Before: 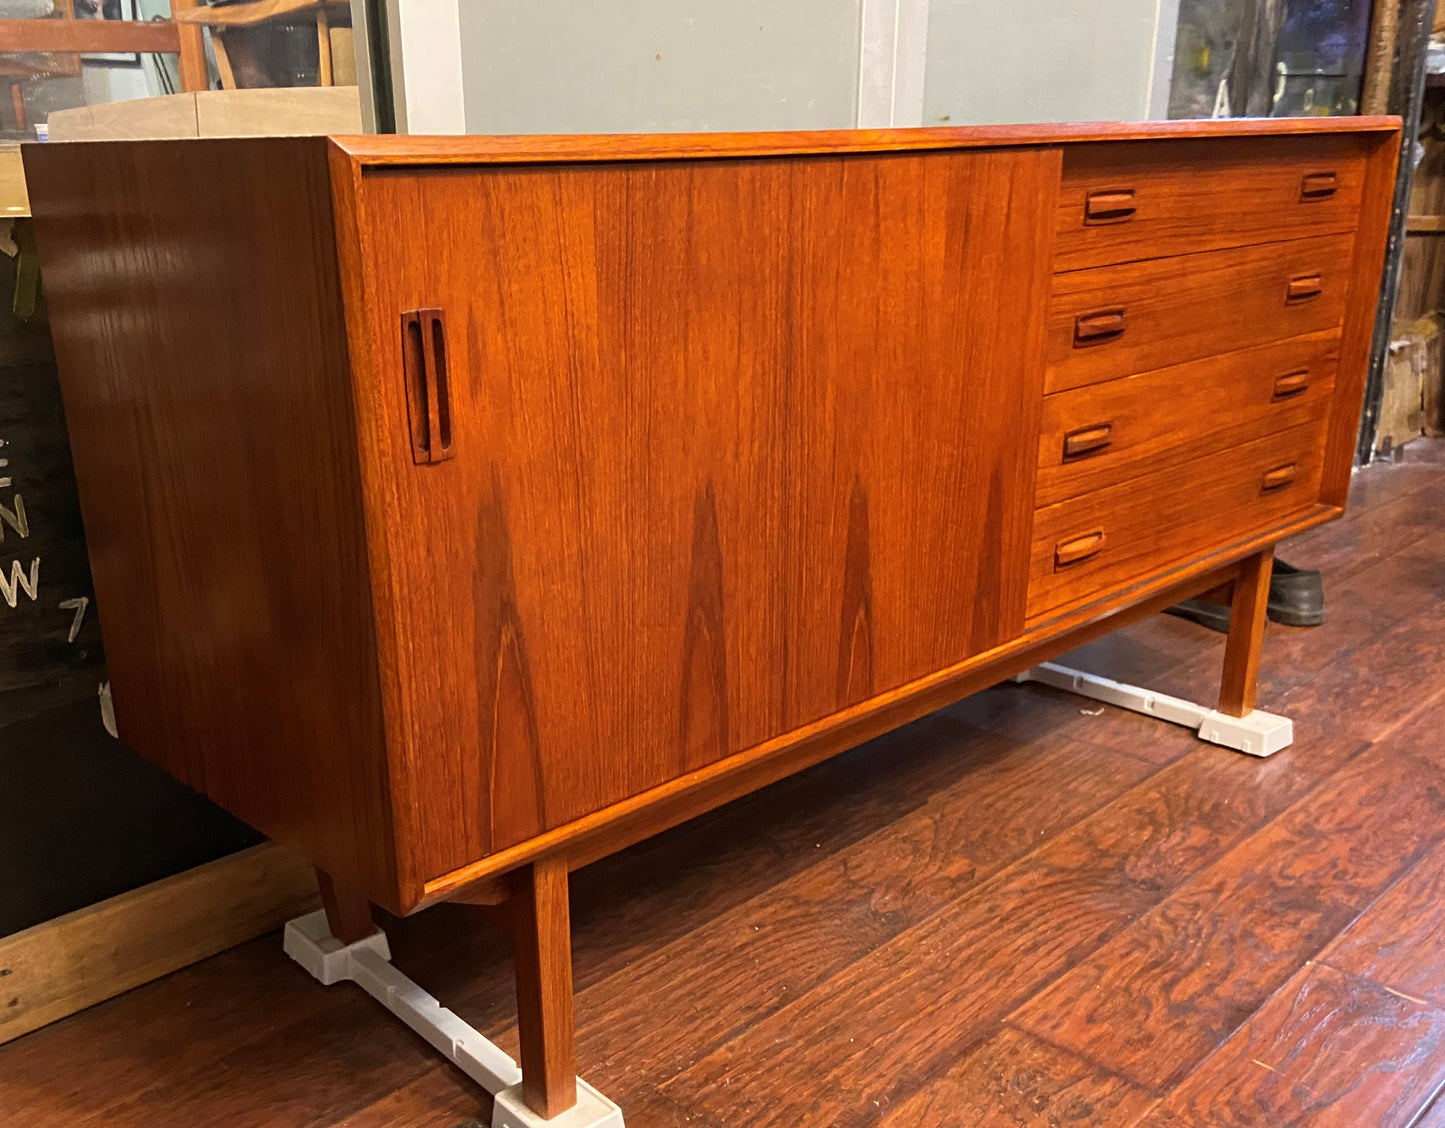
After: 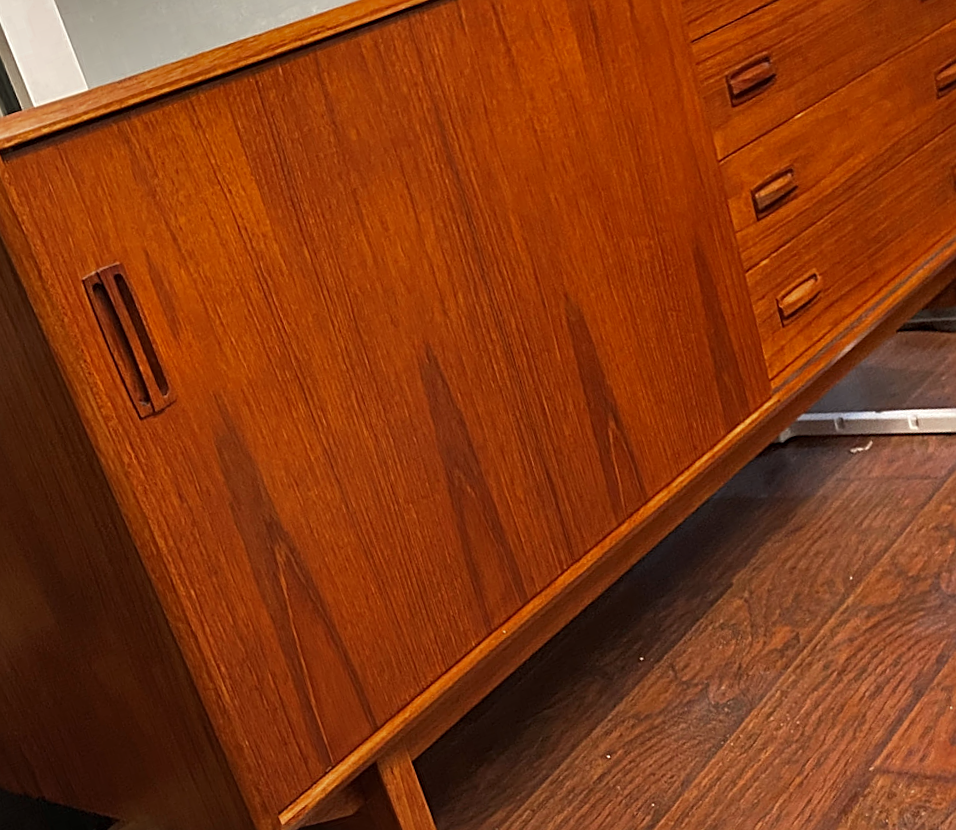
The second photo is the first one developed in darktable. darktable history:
crop and rotate: angle 17.8°, left 6.864%, right 4.231%, bottom 1.08%
sharpen: on, module defaults
color zones: curves: ch0 [(0, 0.5) (0.125, 0.4) (0.25, 0.5) (0.375, 0.4) (0.5, 0.4) (0.625, 0.35) (0.75, 0.35) (0.875, 0.5)]; ch1 [(0, 0.35) (0.125, 0.45) (0.25, 0.35) (0.375, 0.35) (0.5, 0.35) (0.625, 0.35) (0.75, 0.45) (0.875, 0.35)]; ch2 [(0, 0.6) (0.125, 0.5) (0.25, 0.5) (0.375, 0.6) (0.5, 0.6) (0.625, 0.5) (0.75, 0.5) (0.875, 0.5)]
shadows and highlights: shadows 20.97, highlights -80.87, soften with gaussian
